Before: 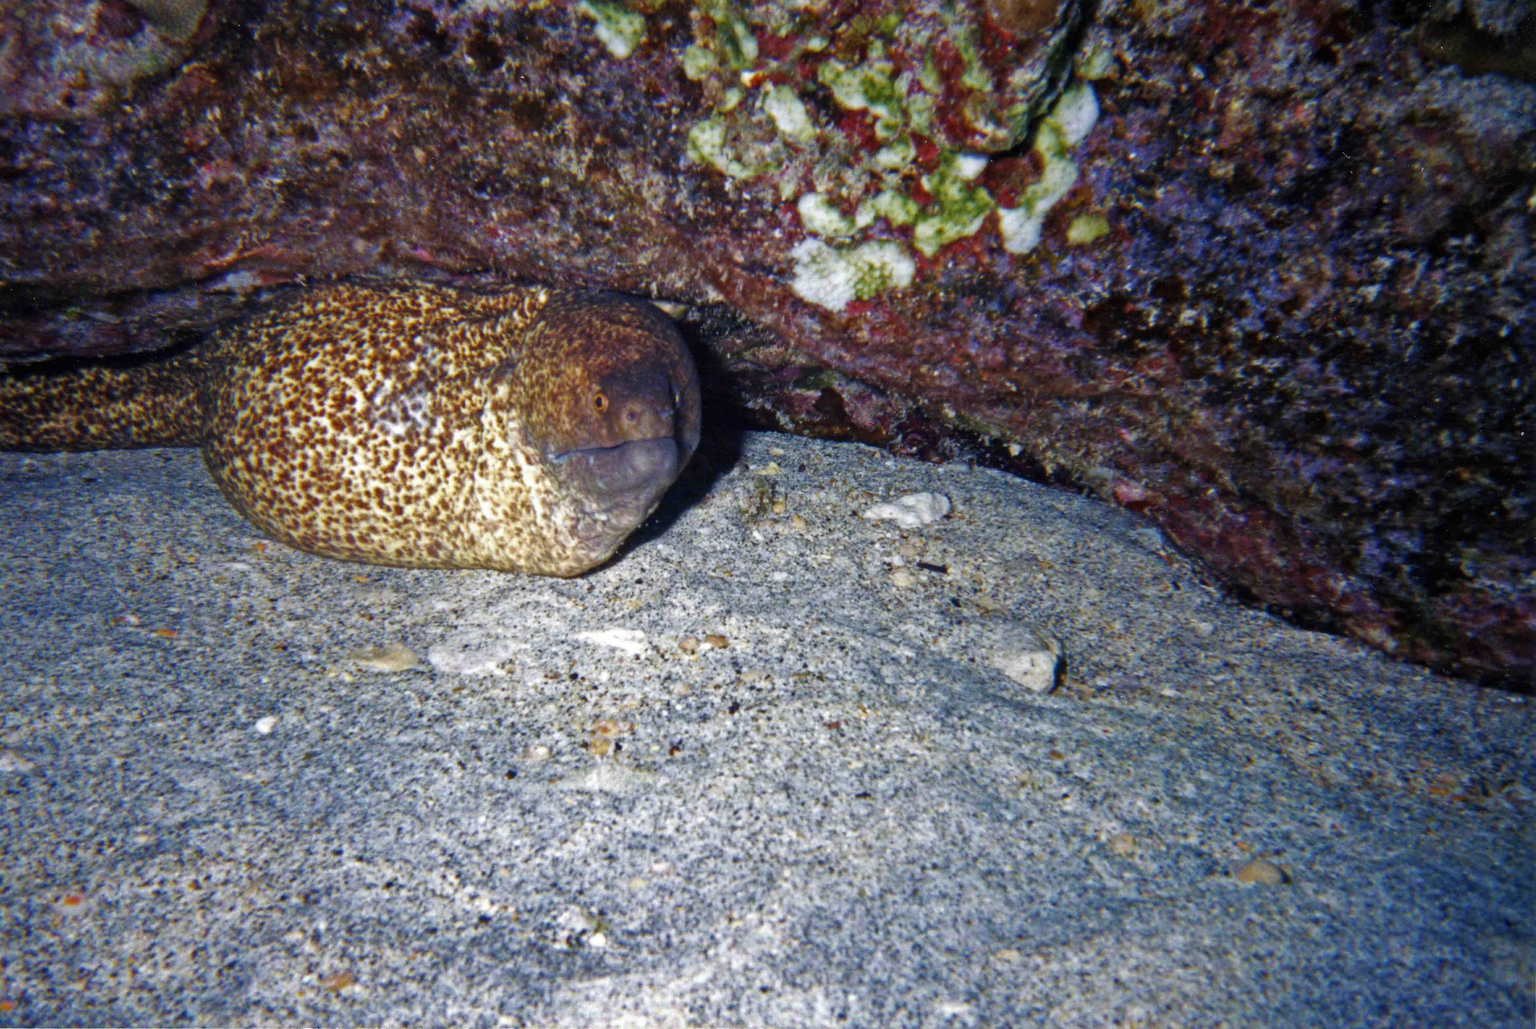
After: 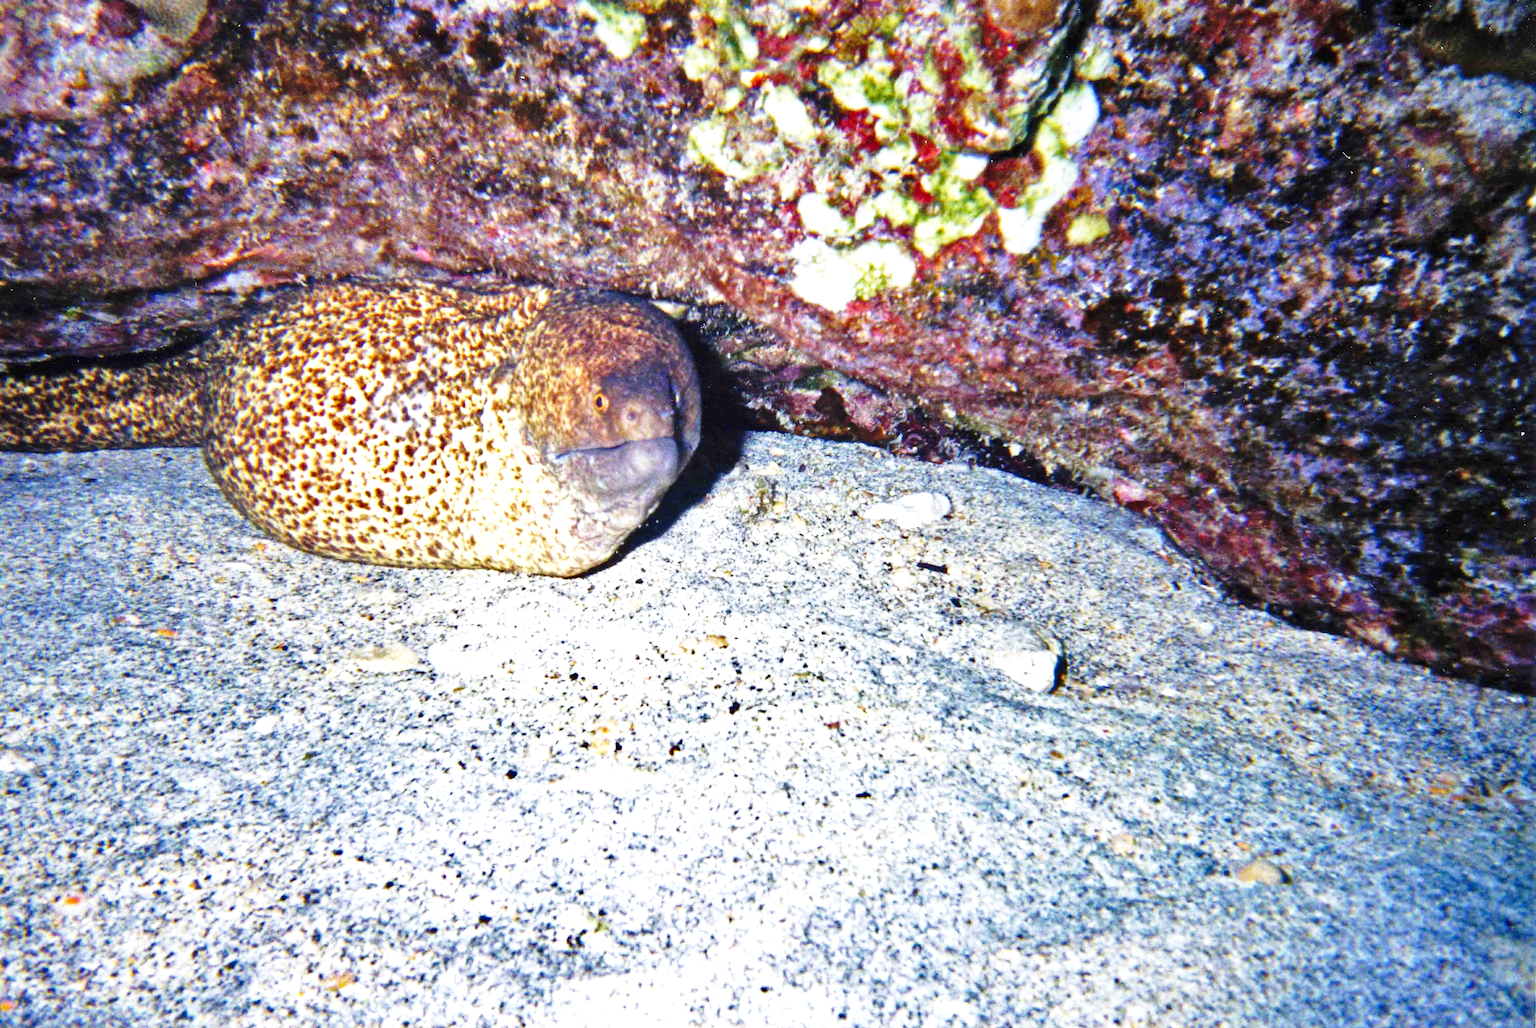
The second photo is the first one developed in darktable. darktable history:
shadows and highlights: shadows 13.54, white point adjustment 1.24, soften with gaussian
exposure: black level correction 0, exposure 1.105 EV, compensate highlight preservation false
base curve: curves: ch0 [(0, 0) (0.028, 0.03) (0.121, 0.232) (0.46, 0.748) (0.859, 0.968) (1, 1)], preserve colors none
